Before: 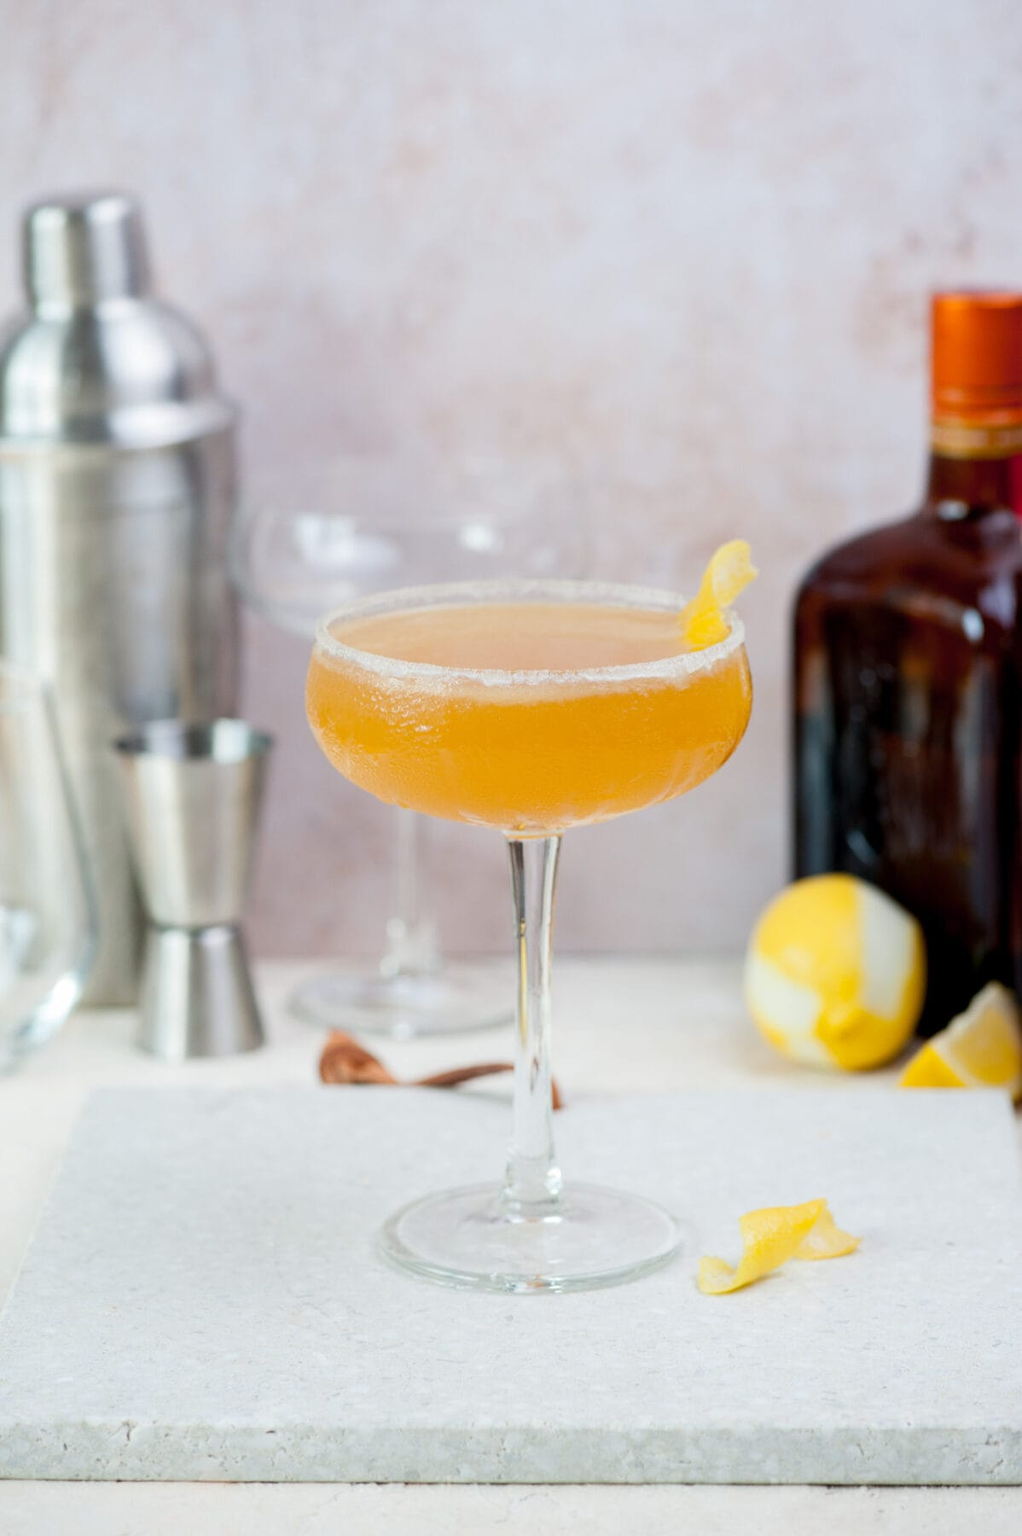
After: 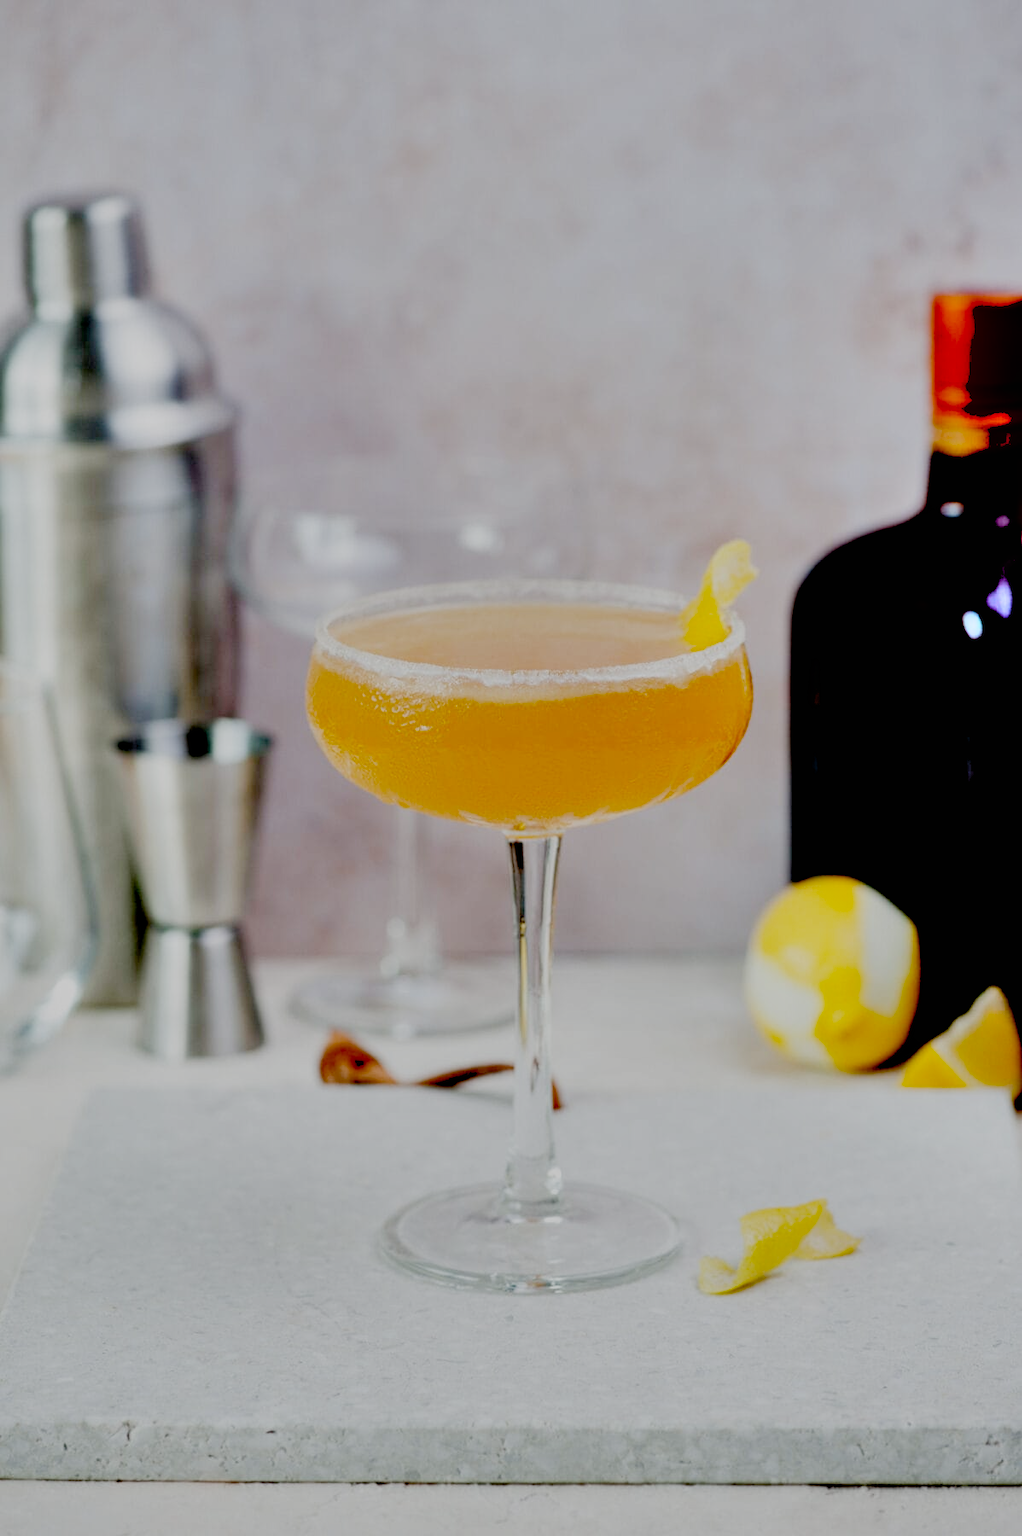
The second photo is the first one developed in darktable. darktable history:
shadows and highlights: shadows 58.64, soften with gaussian
filmic rgb: black relative exposure -7.65 EV, white relative exposure 4.56 EV, hardness 3.61, preserve chrominance no, color science v4 (2020), contrast in shadows soft
exposure: black level correction 0.099, exposure -0.089 EV, compensate exposure bias true, compensate highlight preservation false
